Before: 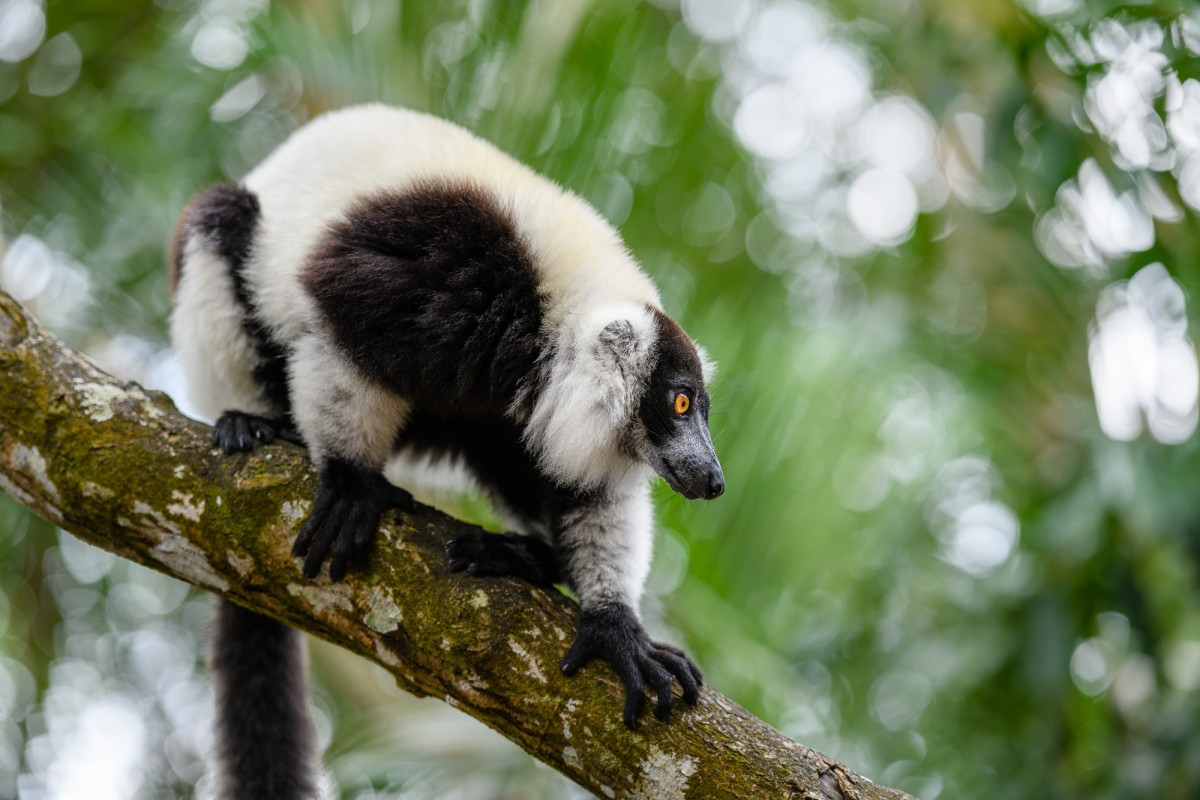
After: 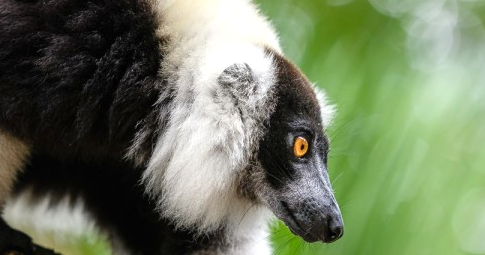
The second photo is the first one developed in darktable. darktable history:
exposure: black level correction 0, exposure 0.4 EV, compensate exposure bias true, compensate highlight preservation false
crop: left 31.751%, top 32.172%, right 27.8%, bottom 35.83%
